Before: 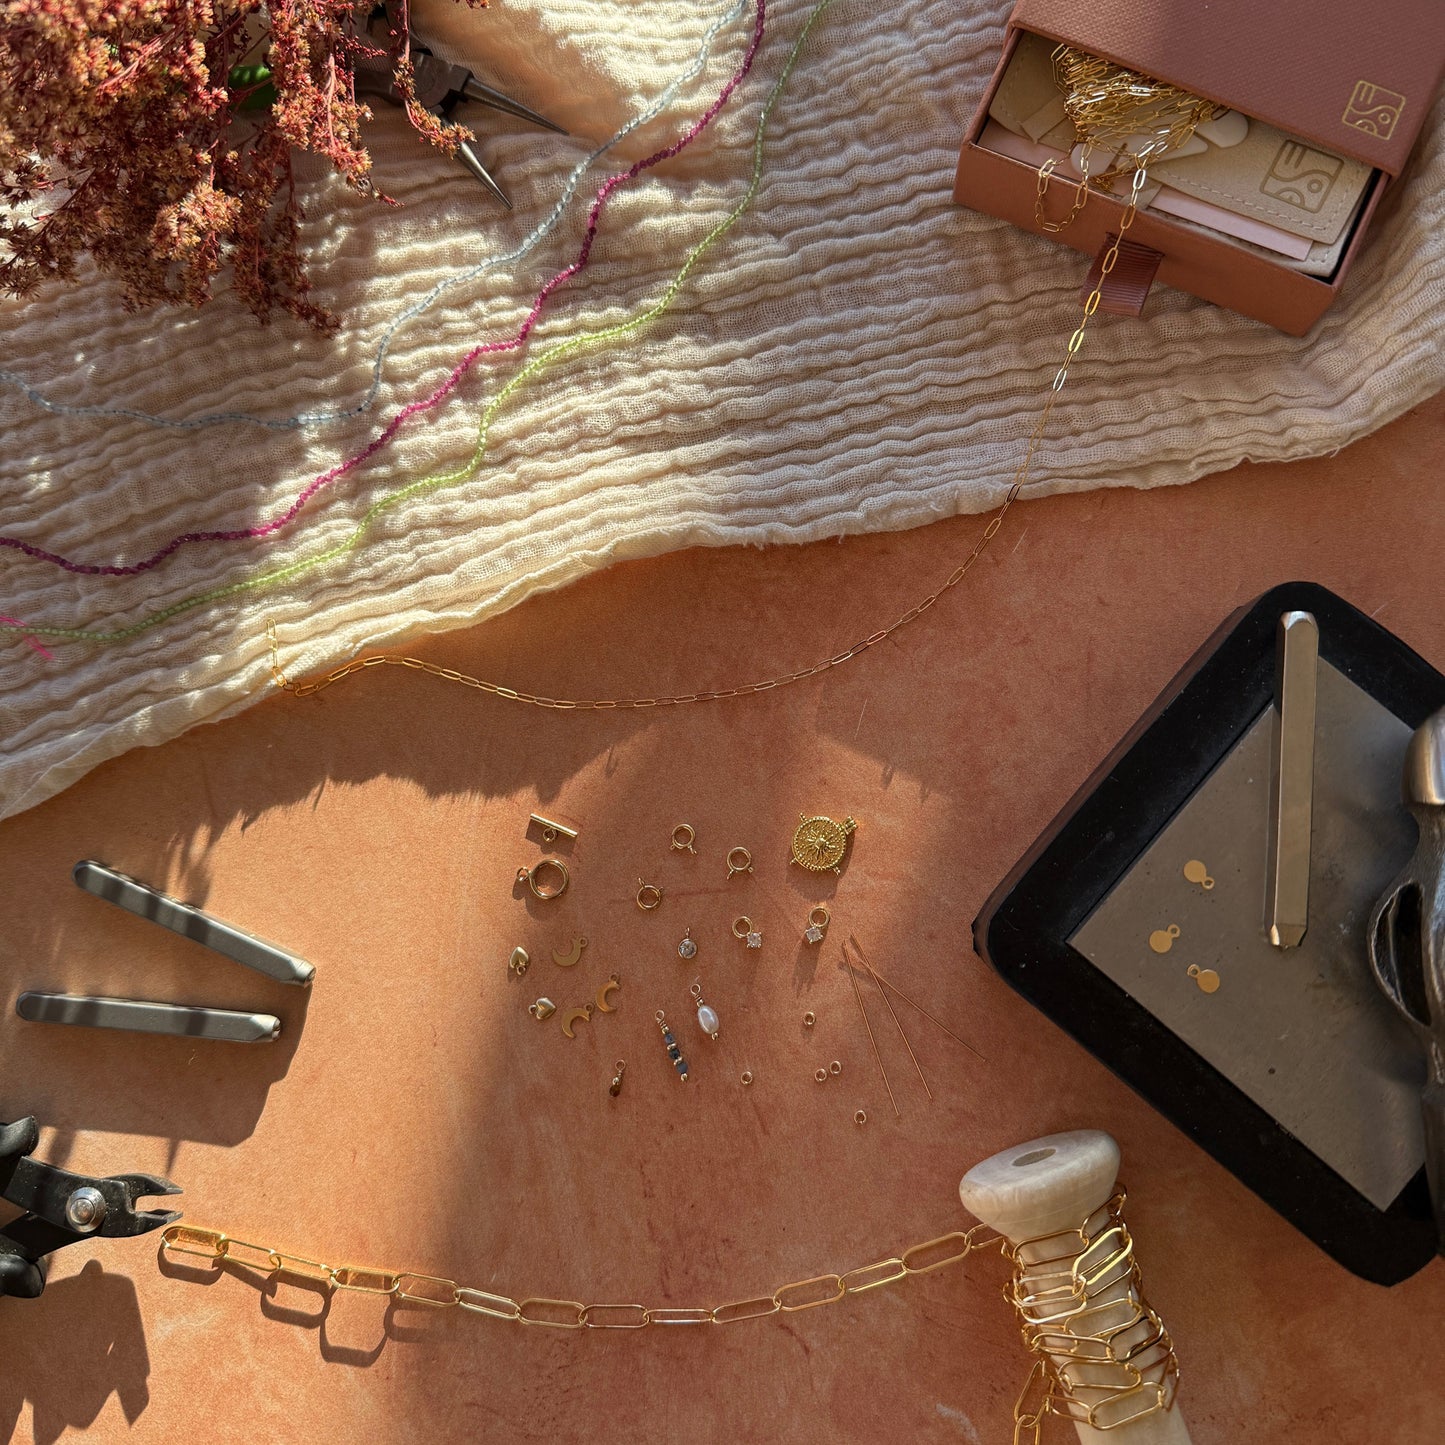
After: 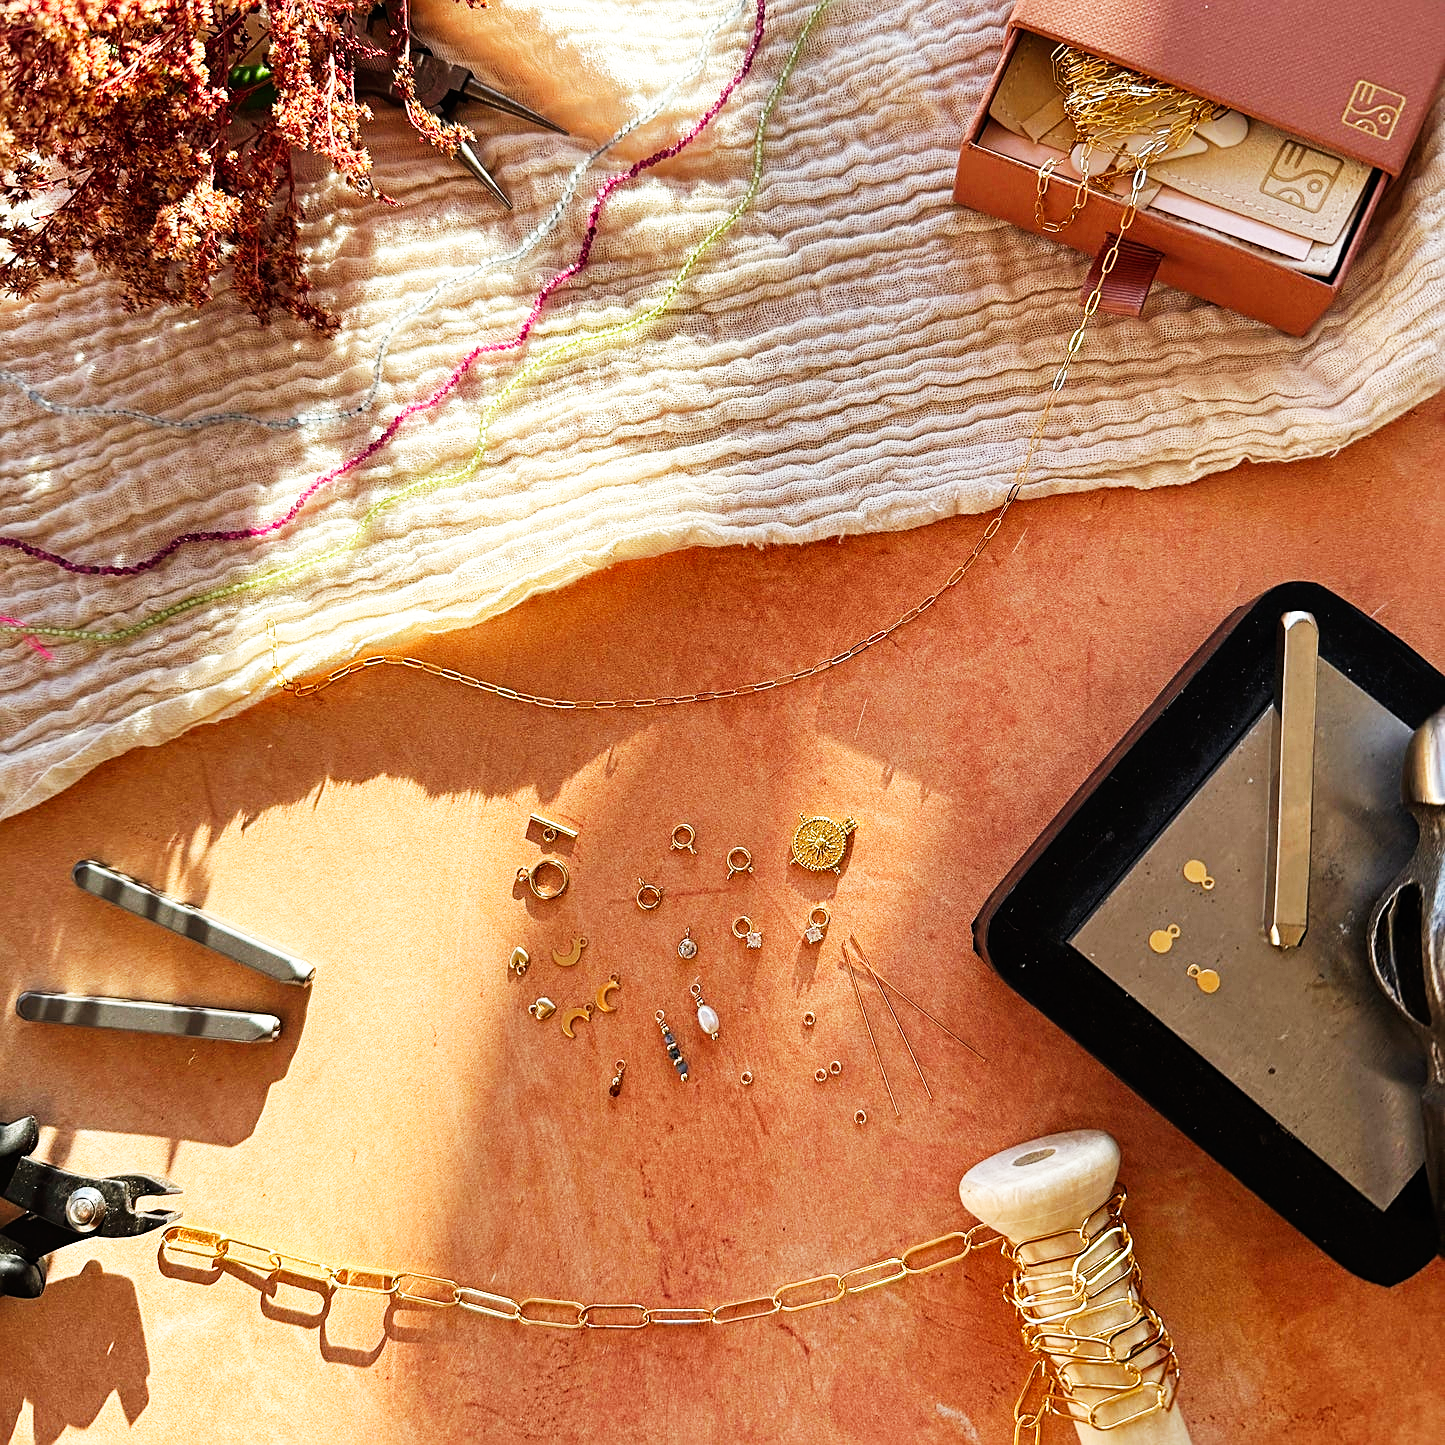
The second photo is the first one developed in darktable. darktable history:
base curve: curves: ch0 [(0, 0) (0.007, 0.004) (0.027, 0.03) (0.046, 0.07) (0.207, 0.54) (0.442, 0.872) (0.673, 0.972) (1, 1)], preserve colors none
sharpen: amount 0.494
